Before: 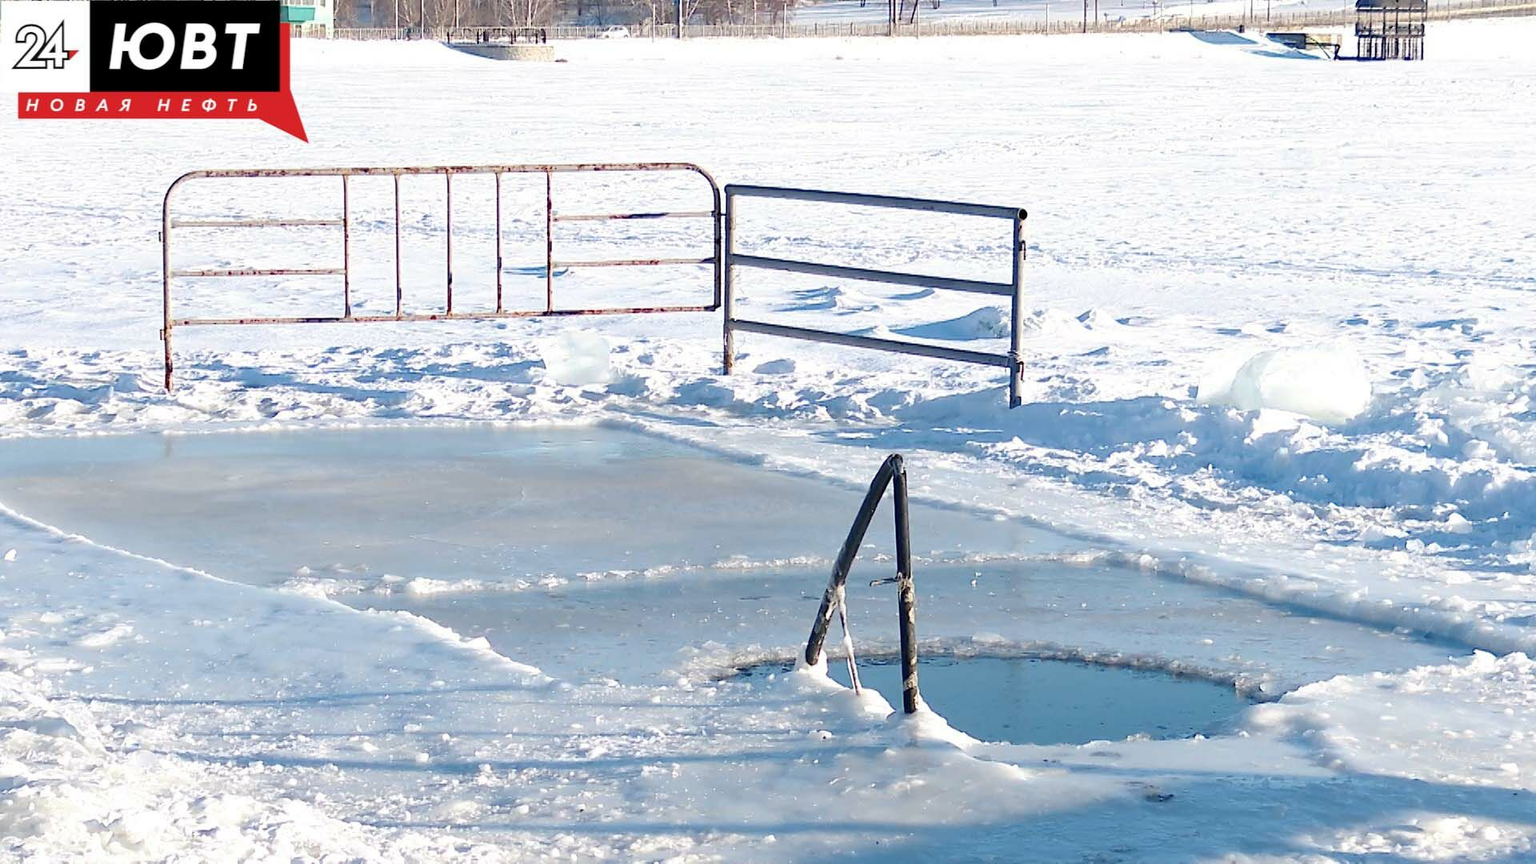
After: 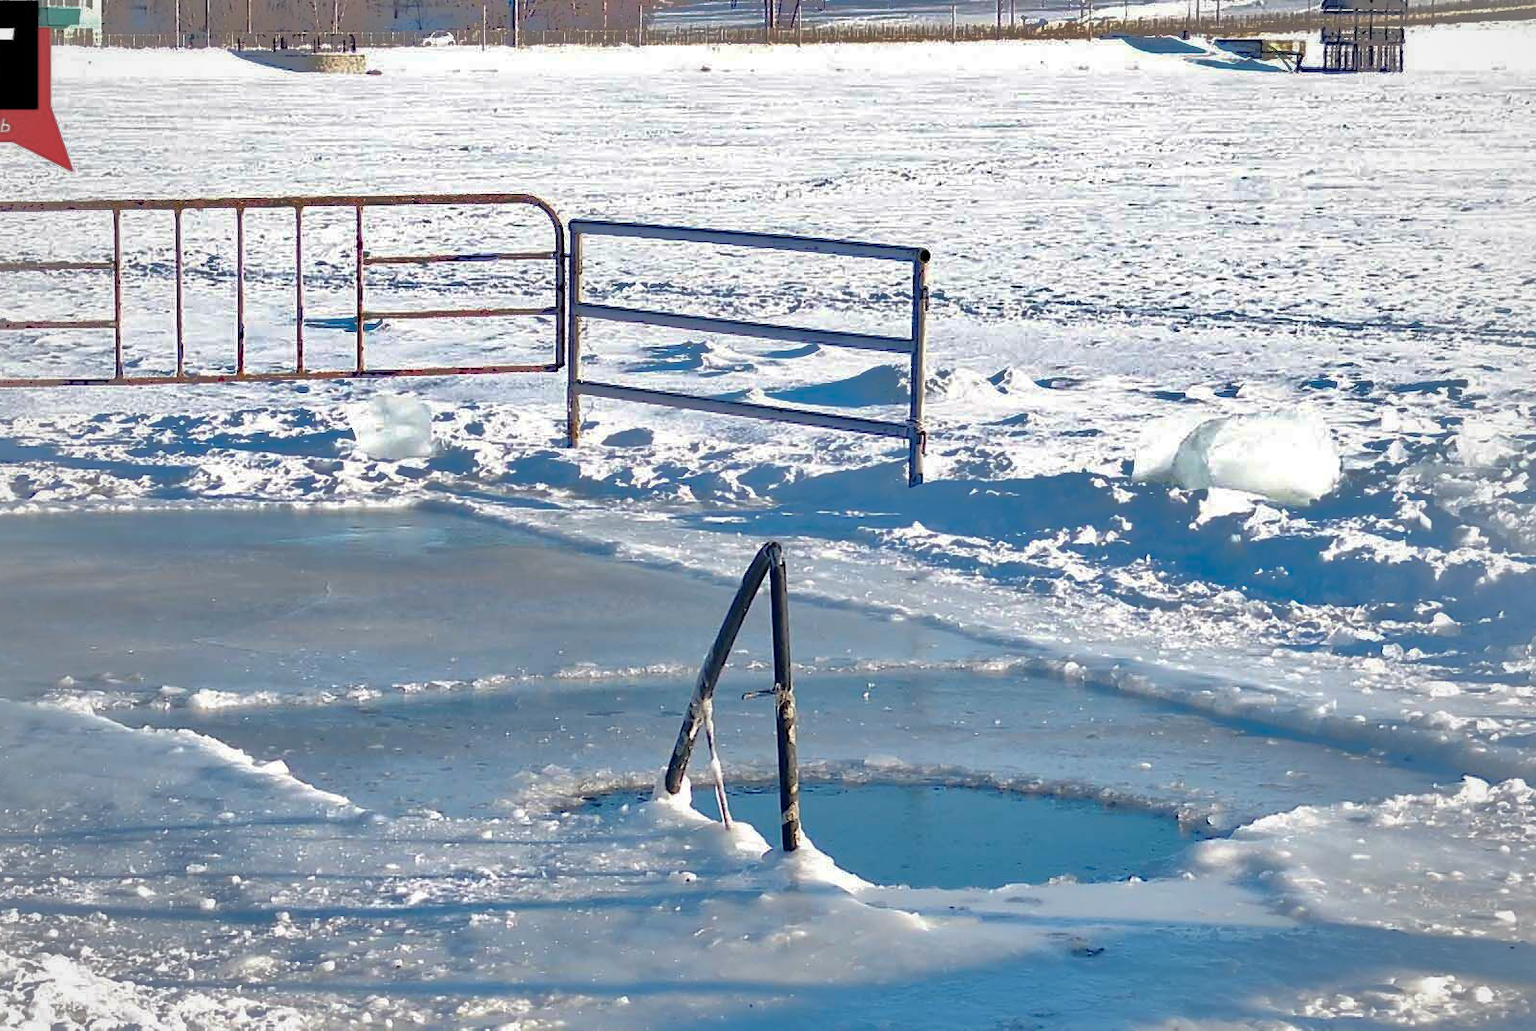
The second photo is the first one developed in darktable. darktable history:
shadows and highlights: shadows -19.21, highlights -73.35
vignetting: fall-off start 71.9%, brightness -0.168
crop: left 16.172%
color balance rgb: shadows lift › chroma 2.007%, shadows lift › hue 248°, perceptual saturation grading › global saturation 17.952%
